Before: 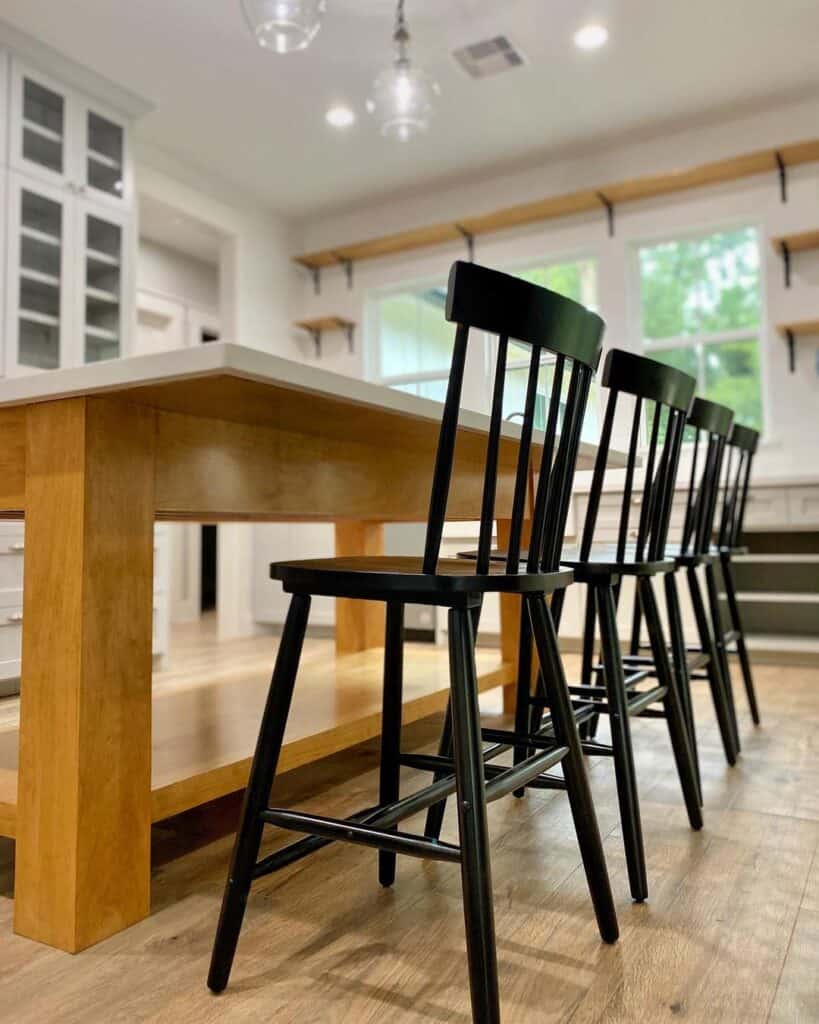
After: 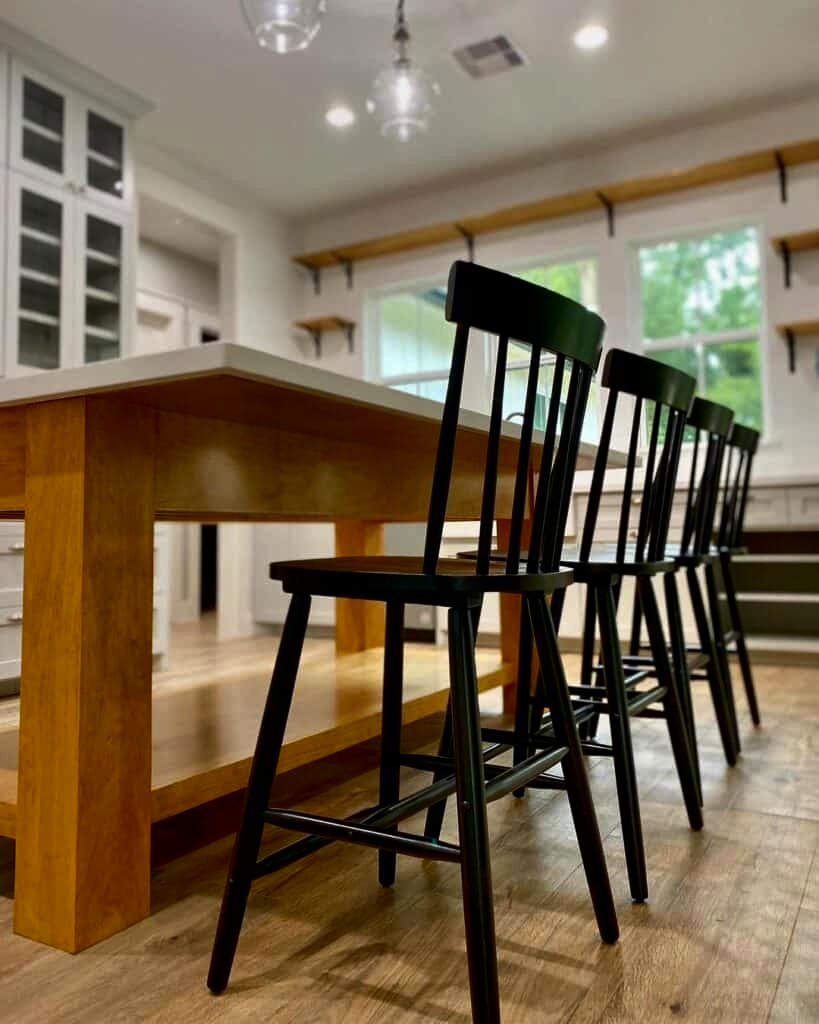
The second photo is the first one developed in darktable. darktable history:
contrast brightness saturation: contrast 0.098, brightness -0.269, saturation 0.138
